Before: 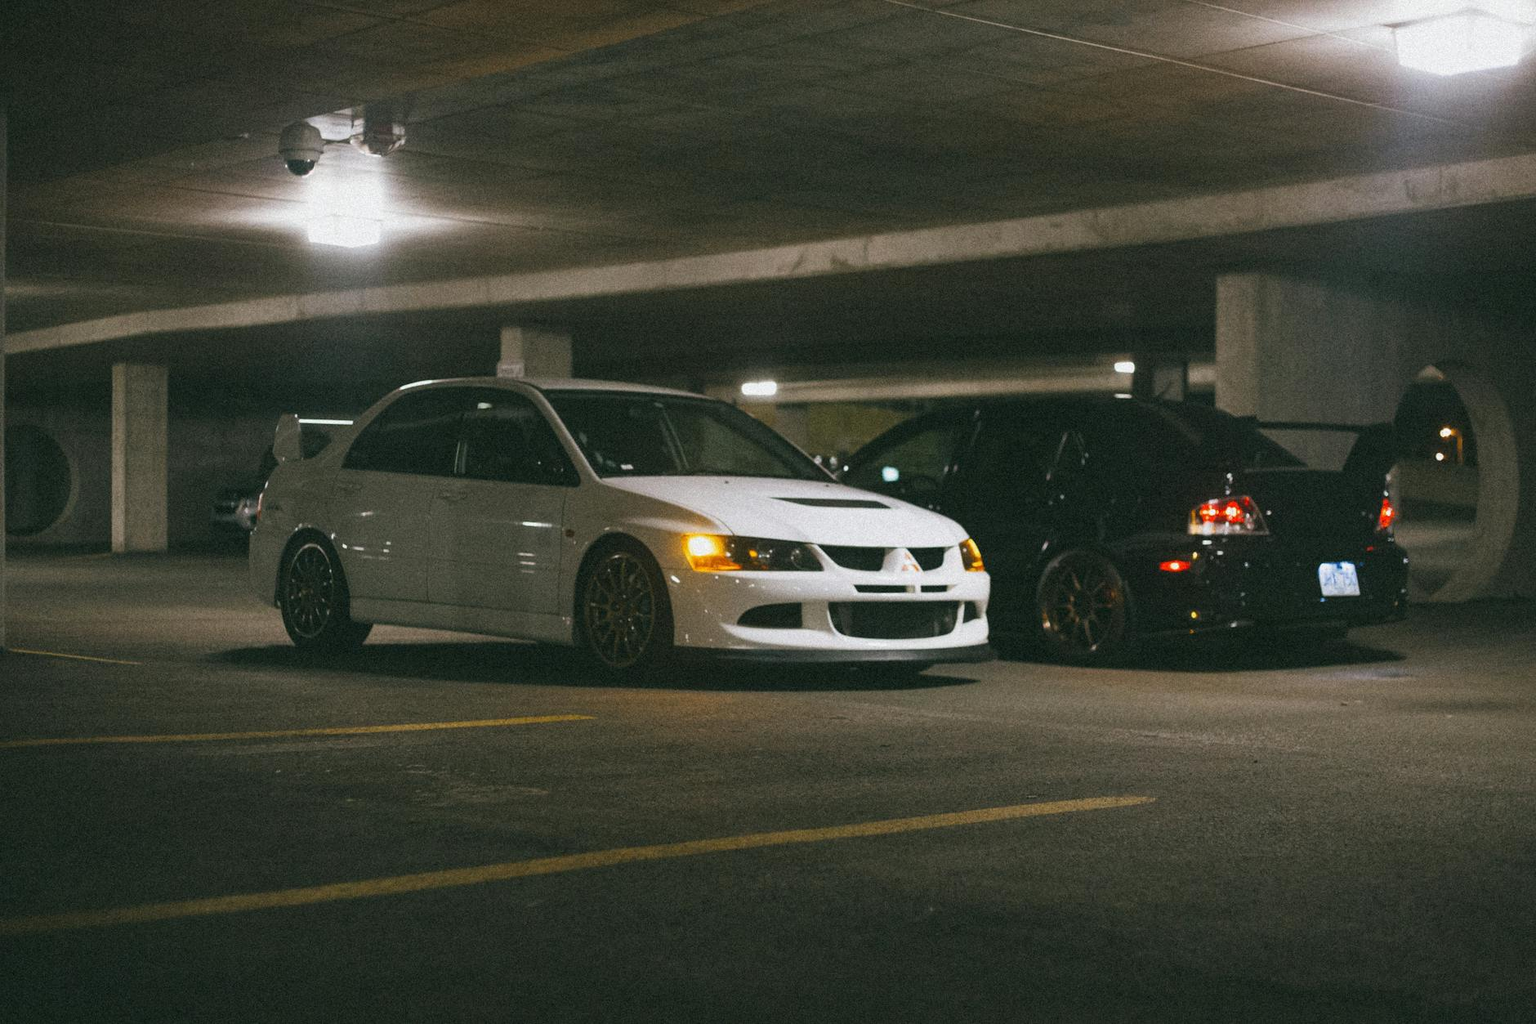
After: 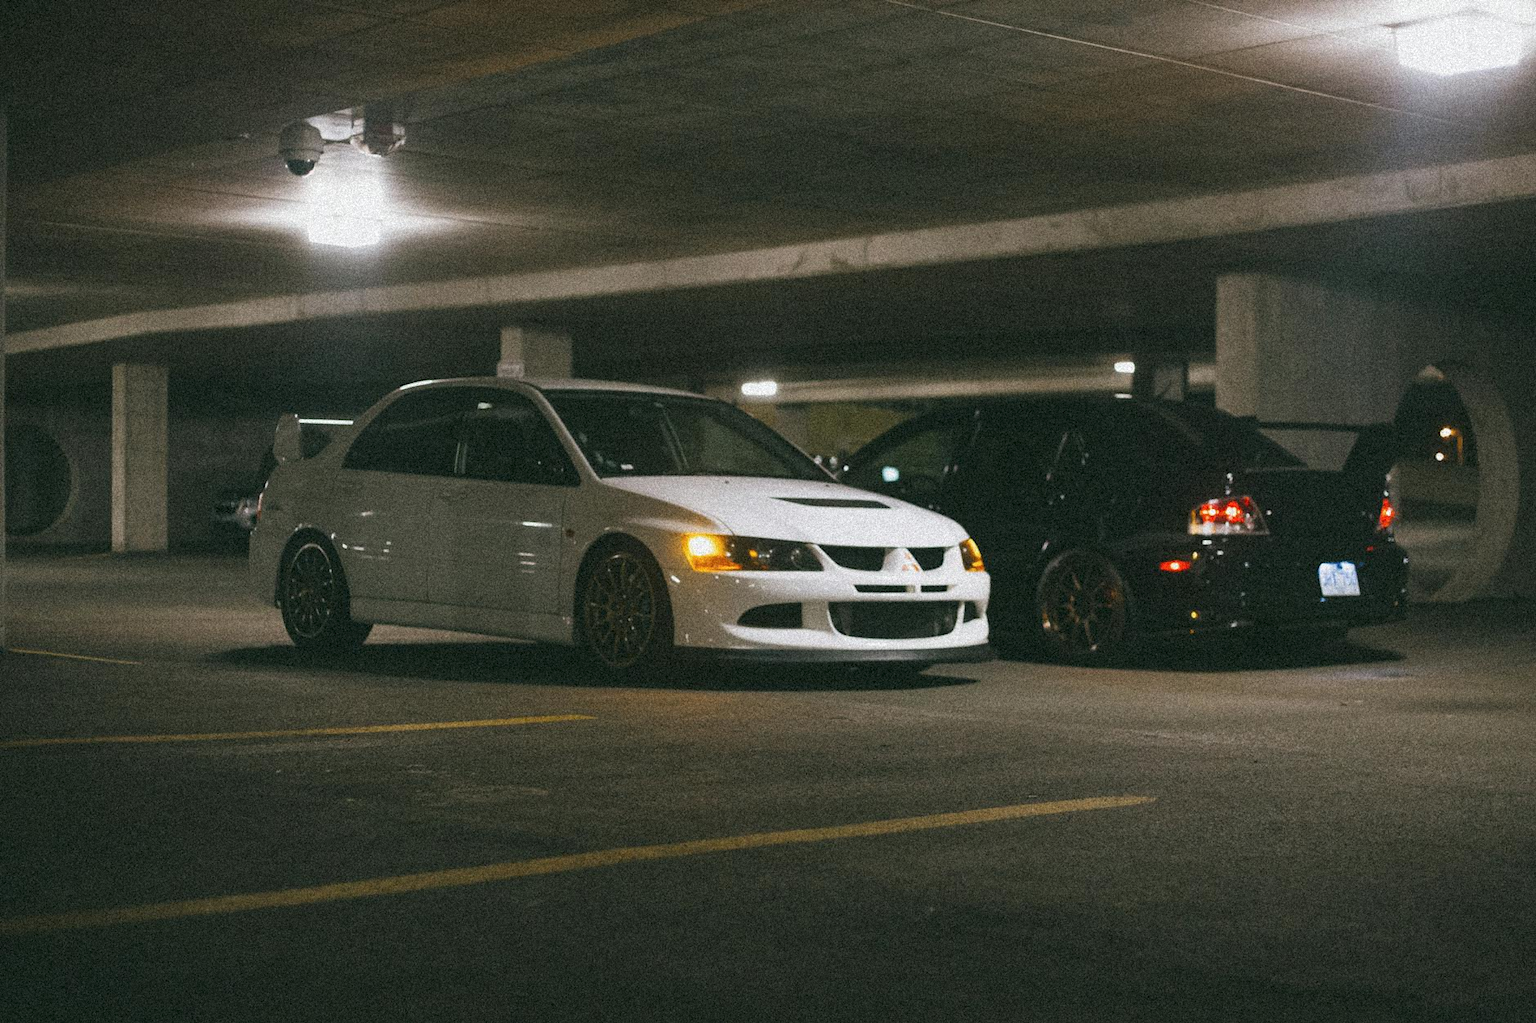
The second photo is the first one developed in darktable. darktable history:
grain: coarseness 9.38 ISO, strength 34.99%, mid-tones bias 0%
contrast brightness saturation: saturation -0.04
